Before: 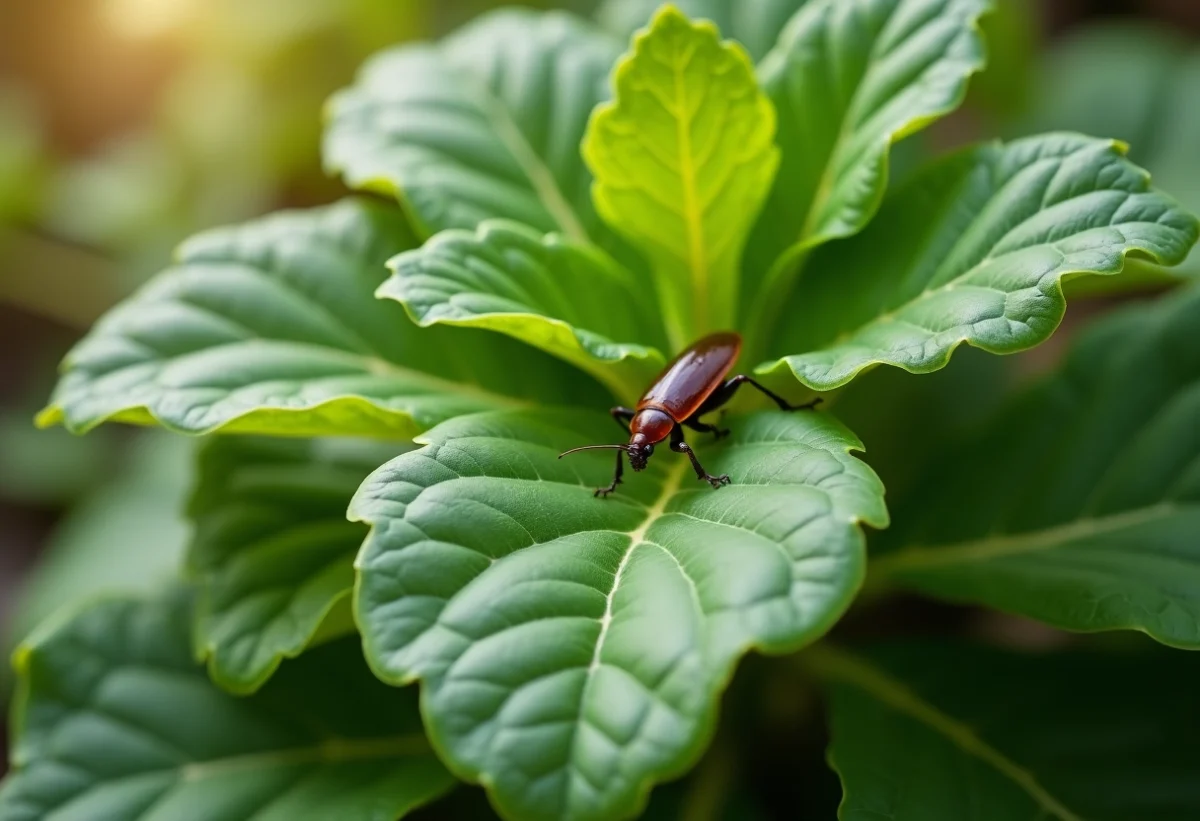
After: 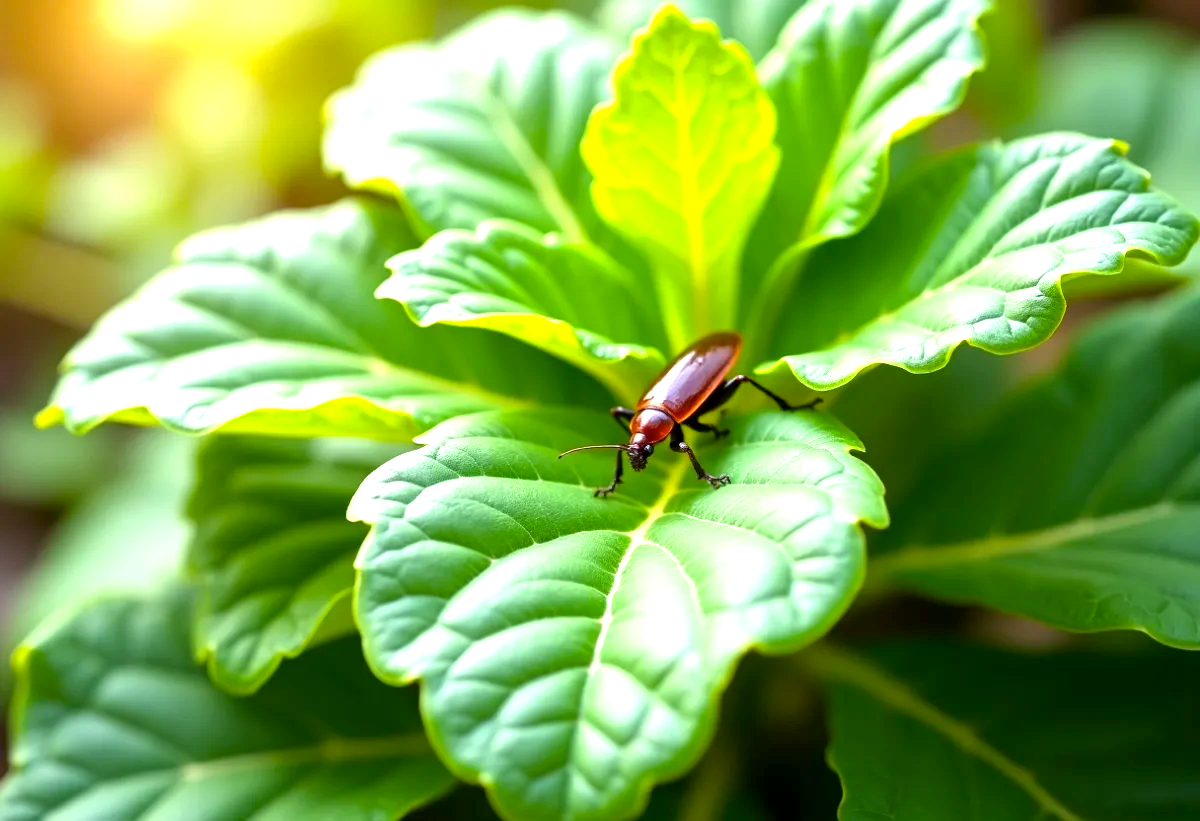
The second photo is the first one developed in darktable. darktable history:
color balance rgb: perceptual saturation grading › global saturation 10%, global vibrance 20%
exposure: black level correction 0.001, exposure 1.3 EV, compensate highlight preservation false
